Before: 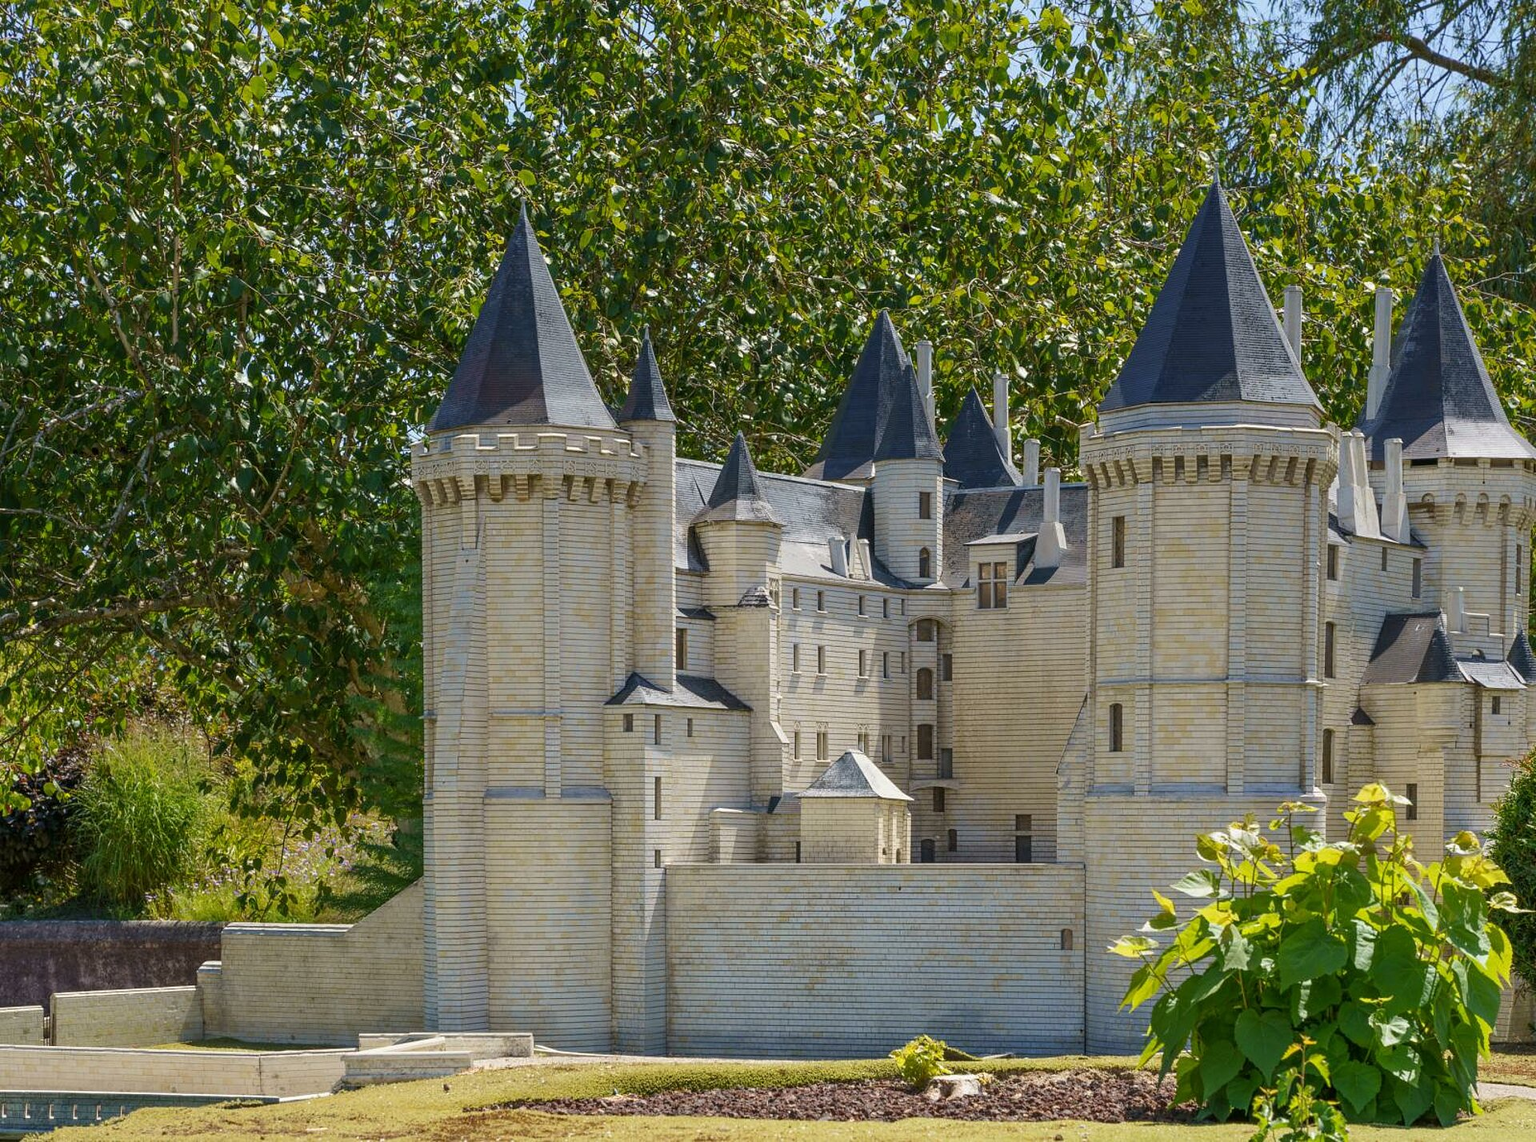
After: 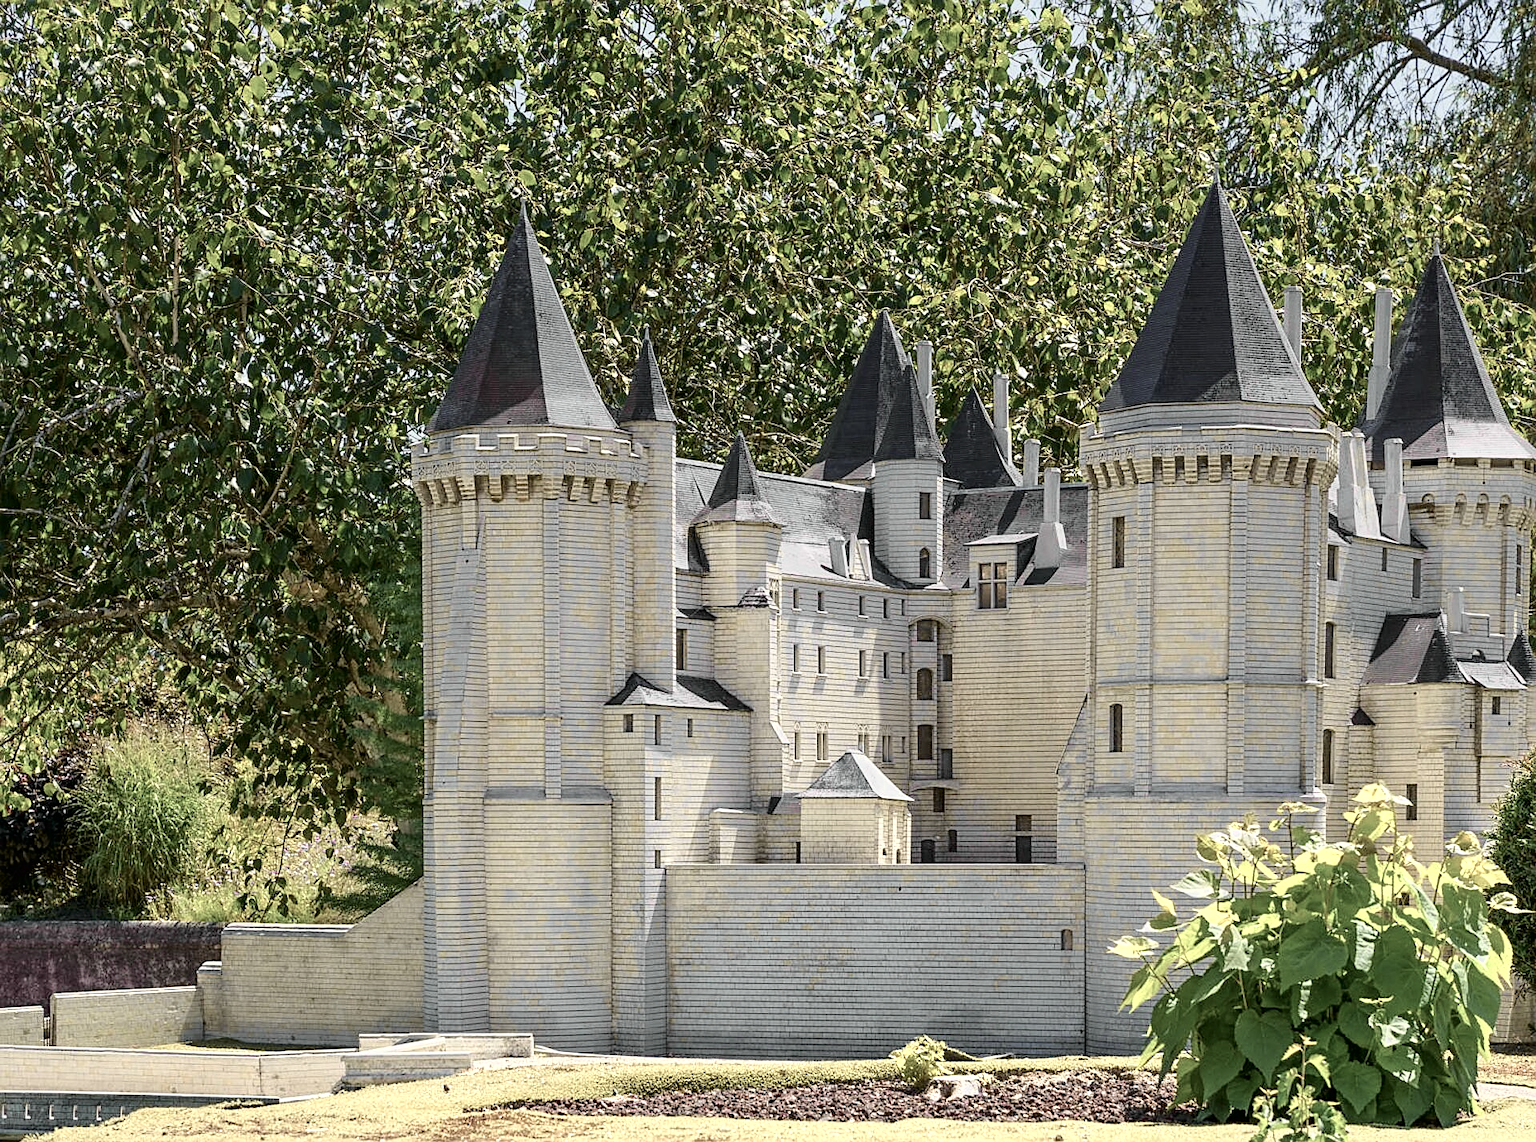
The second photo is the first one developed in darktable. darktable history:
sharpen: on, module defaults
color zones: curves: ch0 [(0, 0.6) (0.129, 0.585) (0.193, 0.596) (0.429, 0.5) (0.571, 0.5) (0.714, 0.5) (0.857, 0.5) (1, 0.6)]; ch1 [(0, 0.453) (0.112, 0.245) (0.213, 0.252) (0.429, 0.233) (0.571, 0.231) (0.683, 0.242) (0.857, 0.296) (1, 0.453)]
tone curve: curves: ch0 [(0, 0) (0.062, 0.023) (0.168, 0.142) (0.359, 0.419) (0.469, 0.544) (0.634, 0.722) (0.839, 0.909) (0.998, 0.978)]; ch1 [(0, 0) (0.437, 0.408) (0.472, 0.47) (0.502, 0.504) (0.527, 0.546) (0.568, 0.619) (0.608, 0.665) (0.669, 0.748) (0.859, 0.899) (1, 1)]; ch2 [(0, 0) (0.33, 0.301) (0.421, 0.443) (0.473, 0.498) (0.509, 0.5) (0.535, 0.564) (0.575, 0.625) (0.608, 0.667) (1, 1)], color space Lab, independent channels, preserve colors none
